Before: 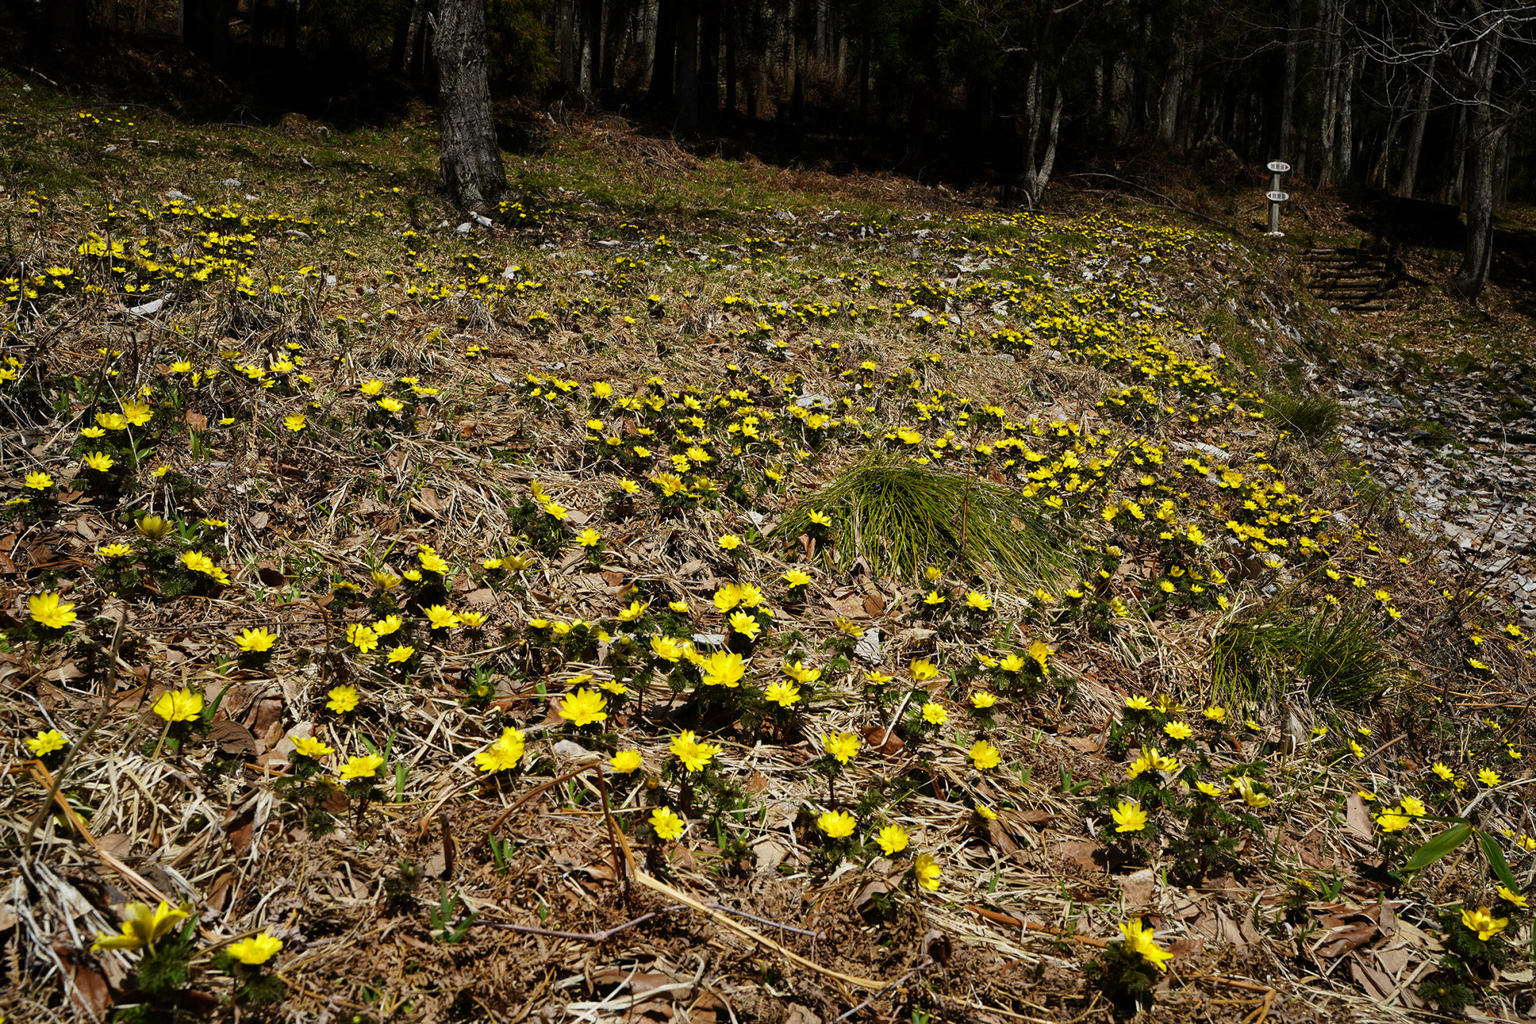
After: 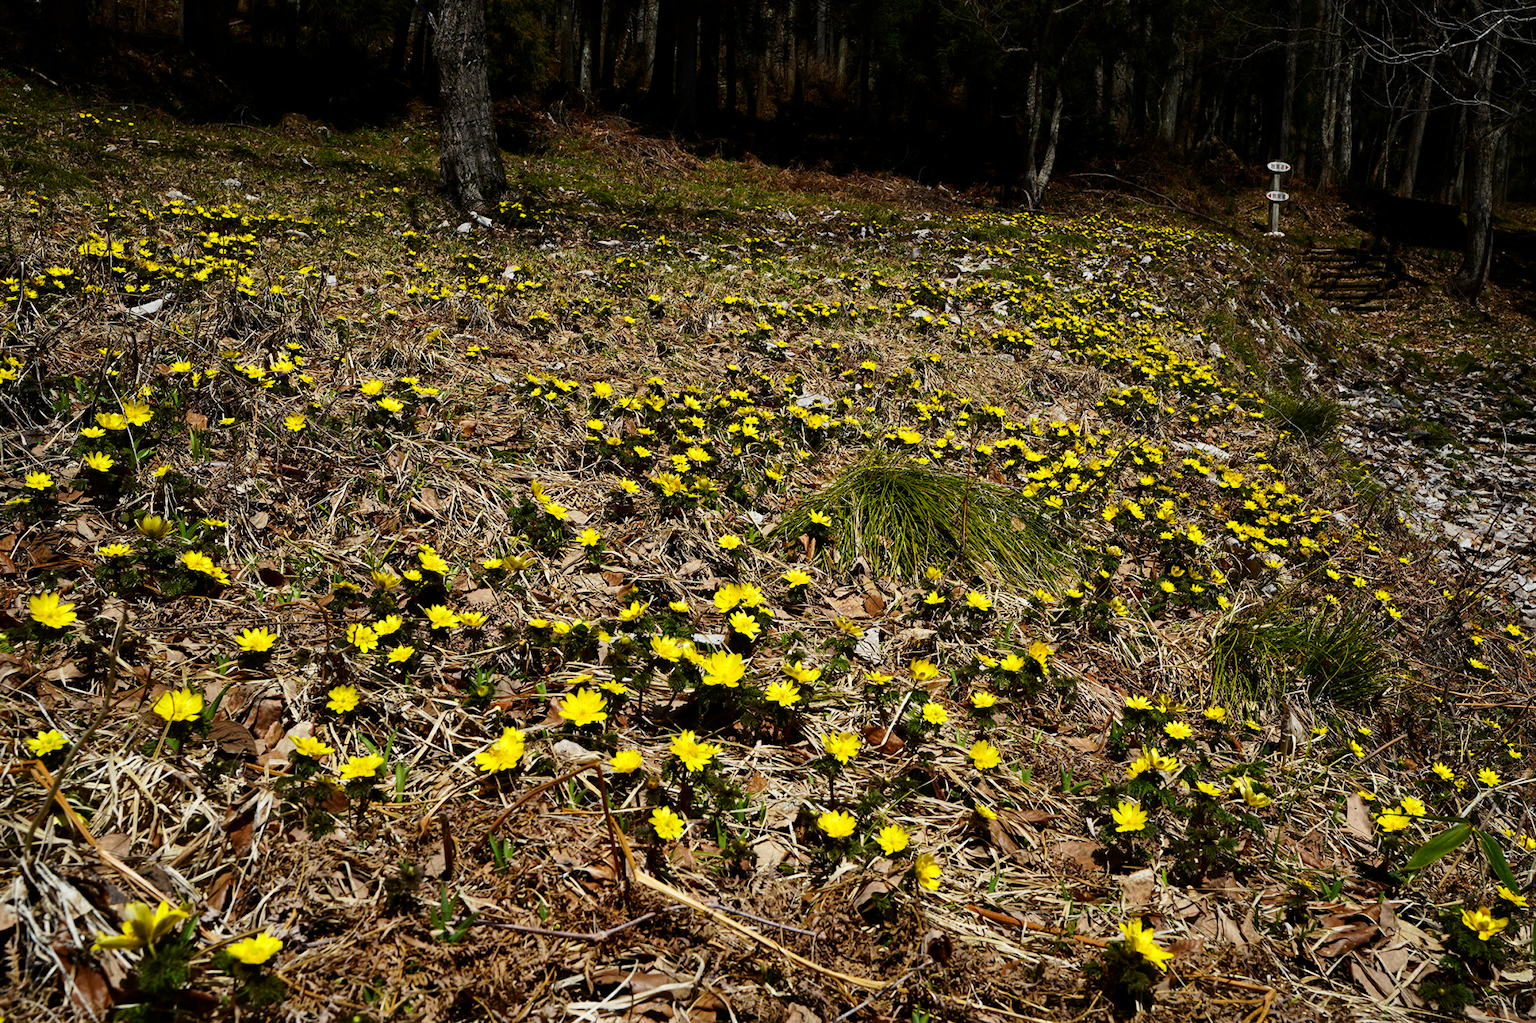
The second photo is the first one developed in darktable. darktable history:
local contrast: mode bilateral grid, contrast 100, coarseness 100, detail 108%, midtone range 0.2
contrast brightness saturation: contrast 0.15, brightness -0.01, saturation 0.1
